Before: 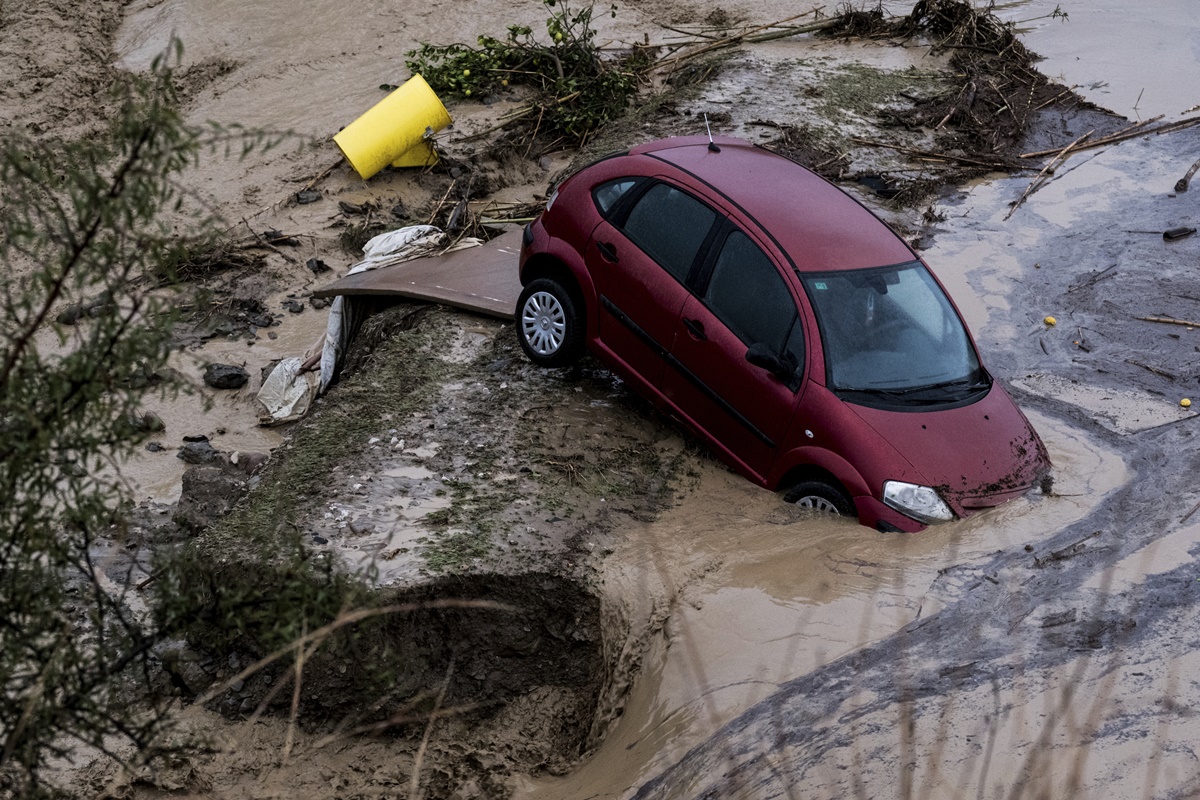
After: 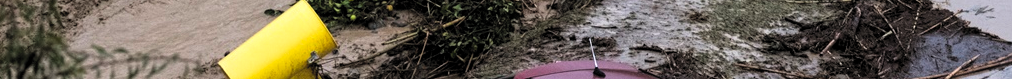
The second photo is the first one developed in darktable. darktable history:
contrast brightness saturation: contrast -0.28
crop and rotate: left 9.644%, top 9.491%, right 6.021%, bottom 80.509%
levels: mode automatic, black 0.023%, white 99.97%, levels [0.062, 0.494, 0.925]
